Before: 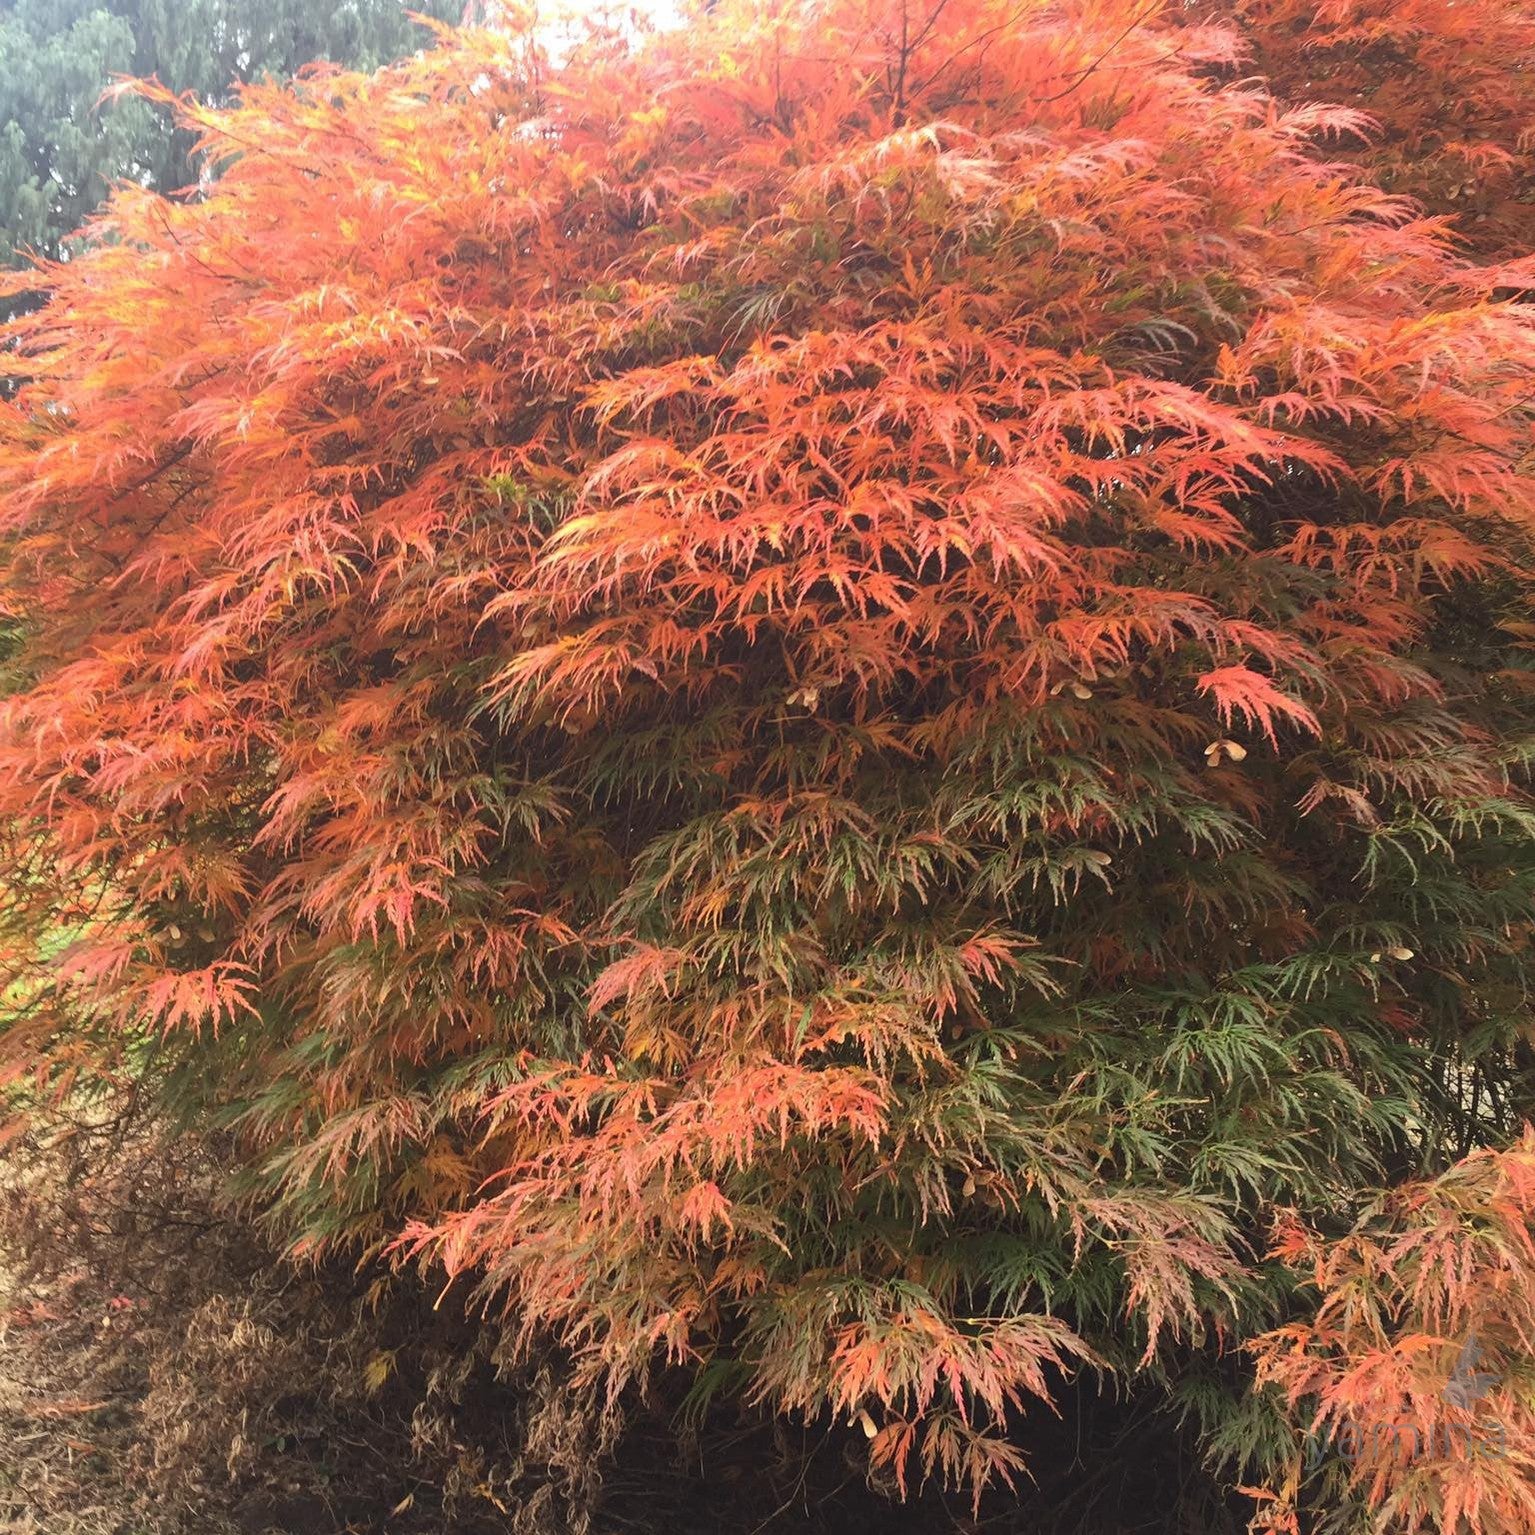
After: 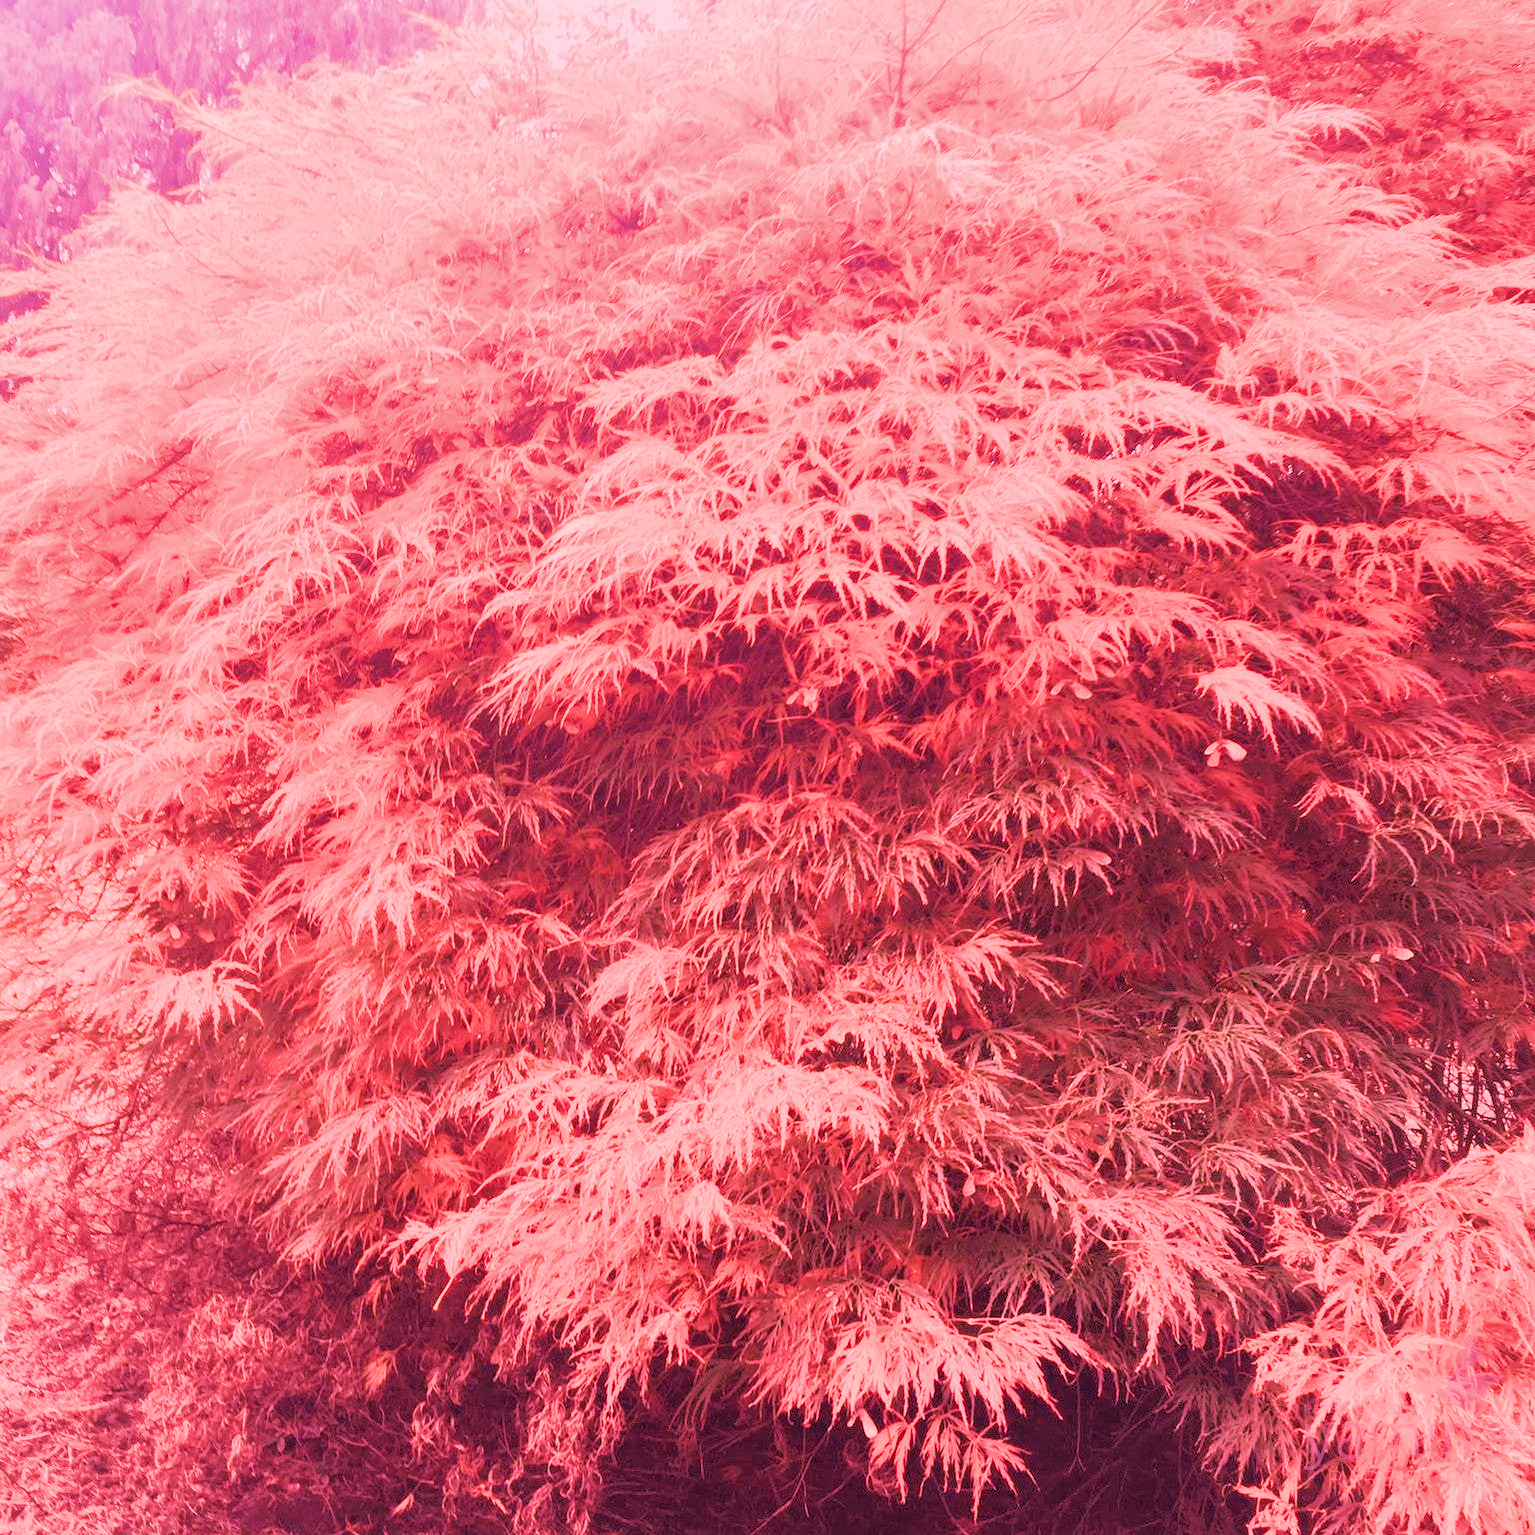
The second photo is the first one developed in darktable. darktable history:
white balance: red 2.672, blue 1.347
filmic rgb "scene-referred default": black relative exposure -7.65 EV, white relative exposure 4.56 EV, hardness 3.61
color balance: mode lift, gamma, gain (sRGB)
color calibration: illuminant custom, x 0.39, y 0.405, temperature 3927.1 K
local contrast: highlights 100%, shadows 100%, detail 120%, midtone range 0.2
color zones: curves: ch0 [(0, 0.613) (0.01, 0.613) (0.245, 0.448) (0.498, 0.529) (0.642, 0.665) (0.879, 0.777) (0.99, 0.613)]; ch1 [(0.198, 0.374) (0.75, 0.5)], mix -121.96%
color balance rgb "1": shadows lift › hue 87.51°, highlights gain › chroma 4.8%, highlights gain › hue 63.14°, global offset › chroma 0.06%, global offset › hue 102.71°, linear chroma grading › global chroma 0.5%
